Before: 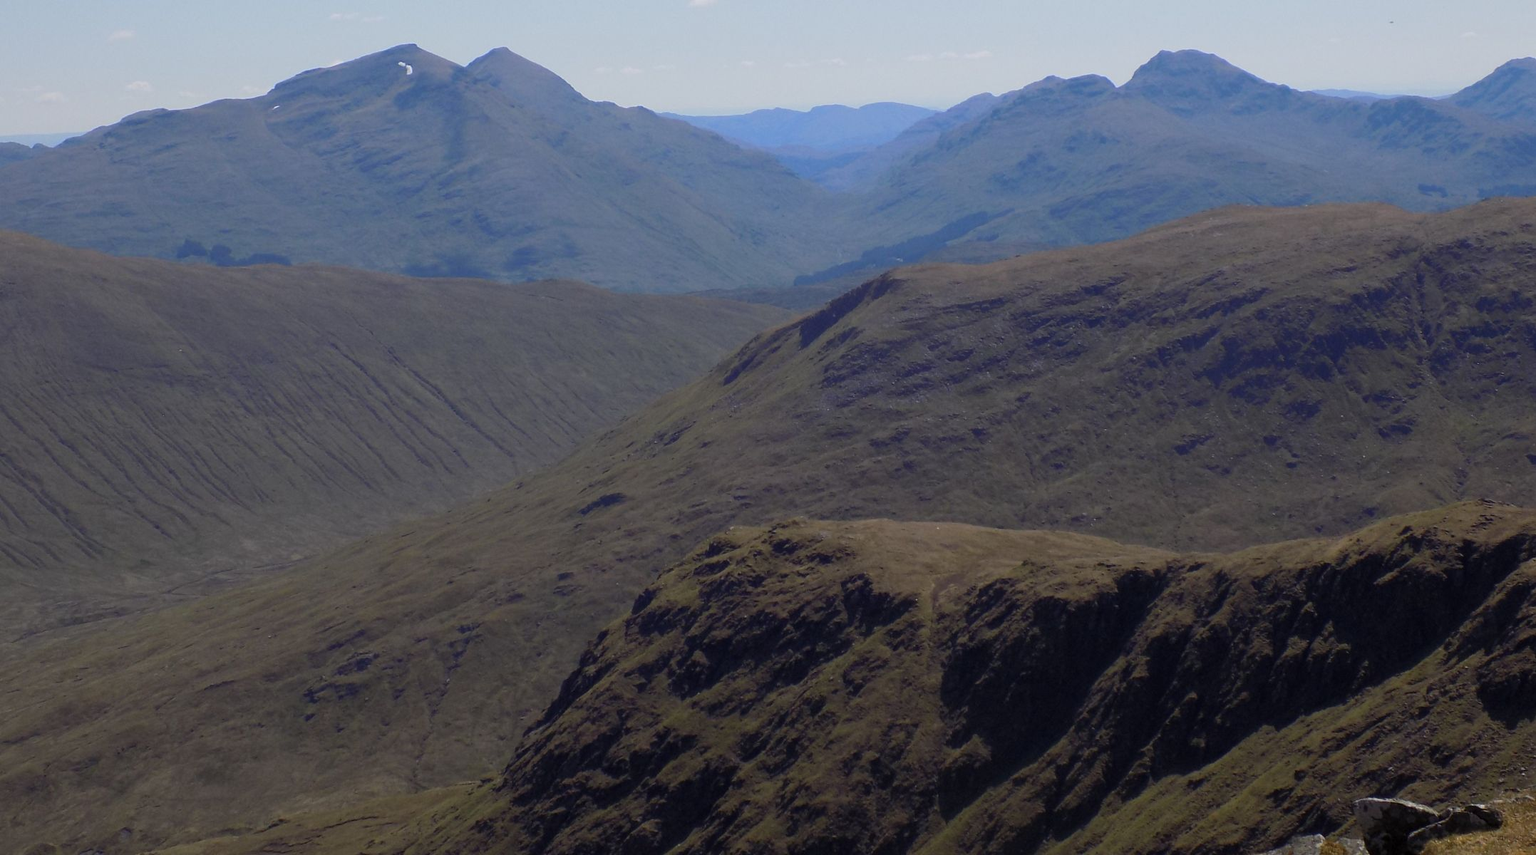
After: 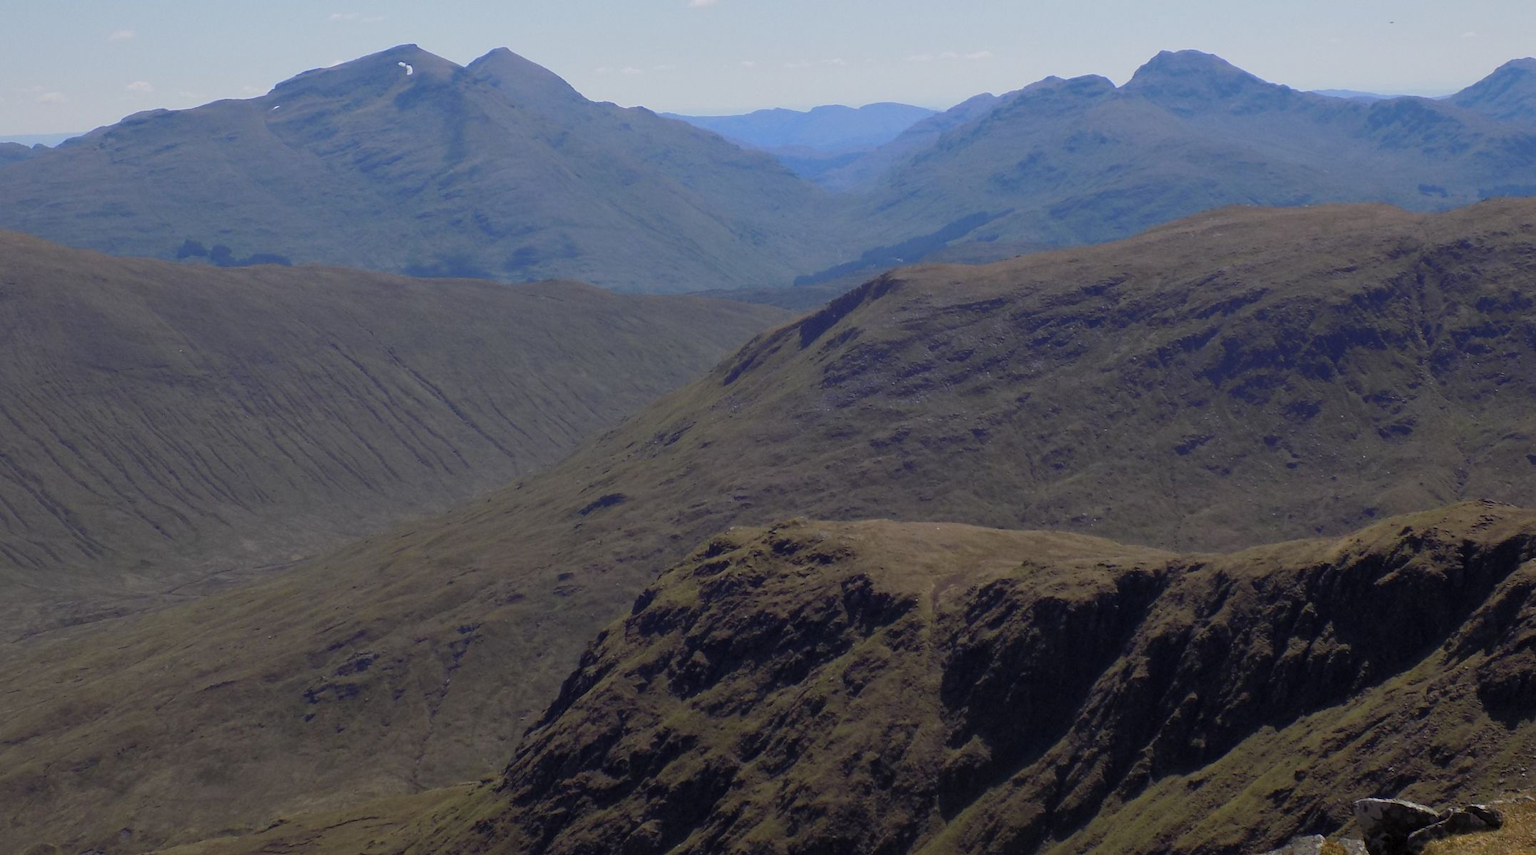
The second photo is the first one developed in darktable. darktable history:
shadows and highlights: shadows 25.98, highlights -26.15
